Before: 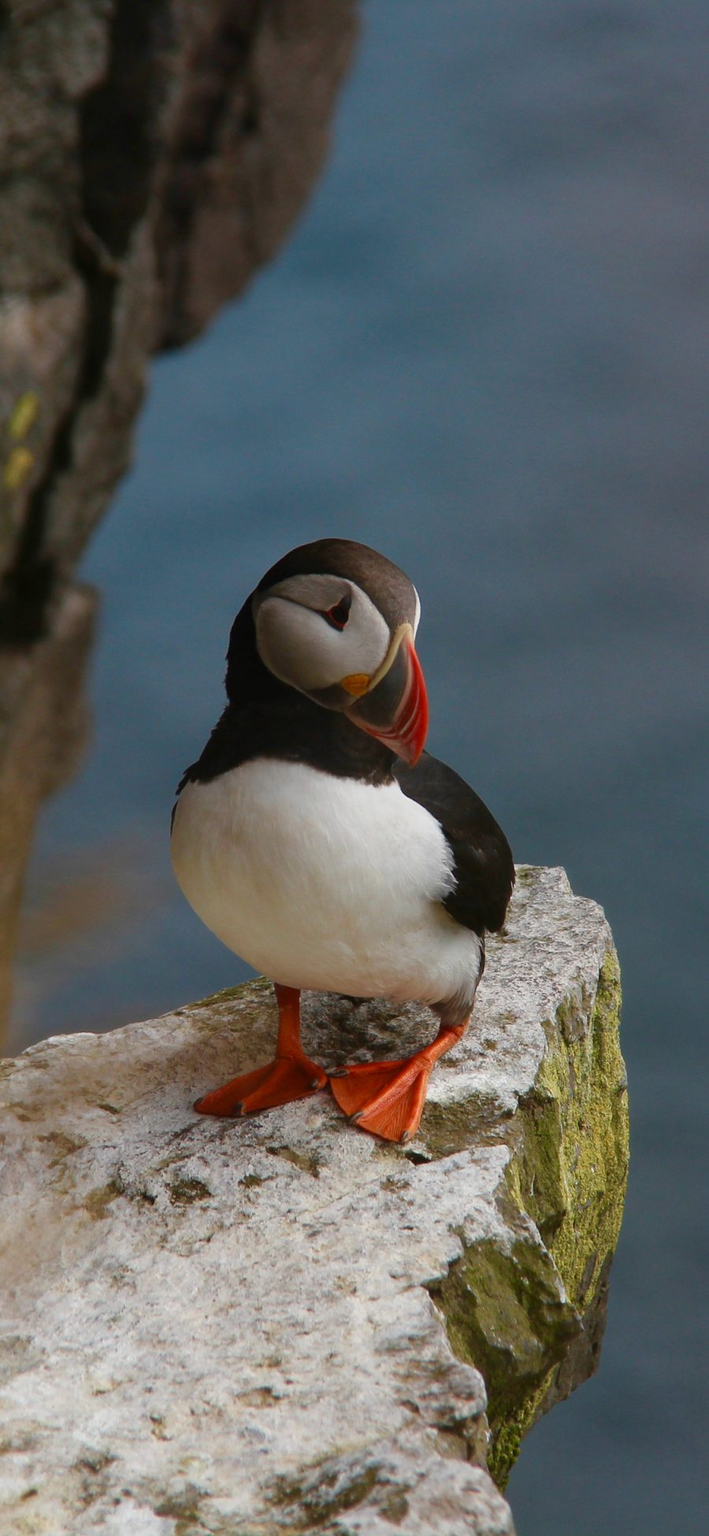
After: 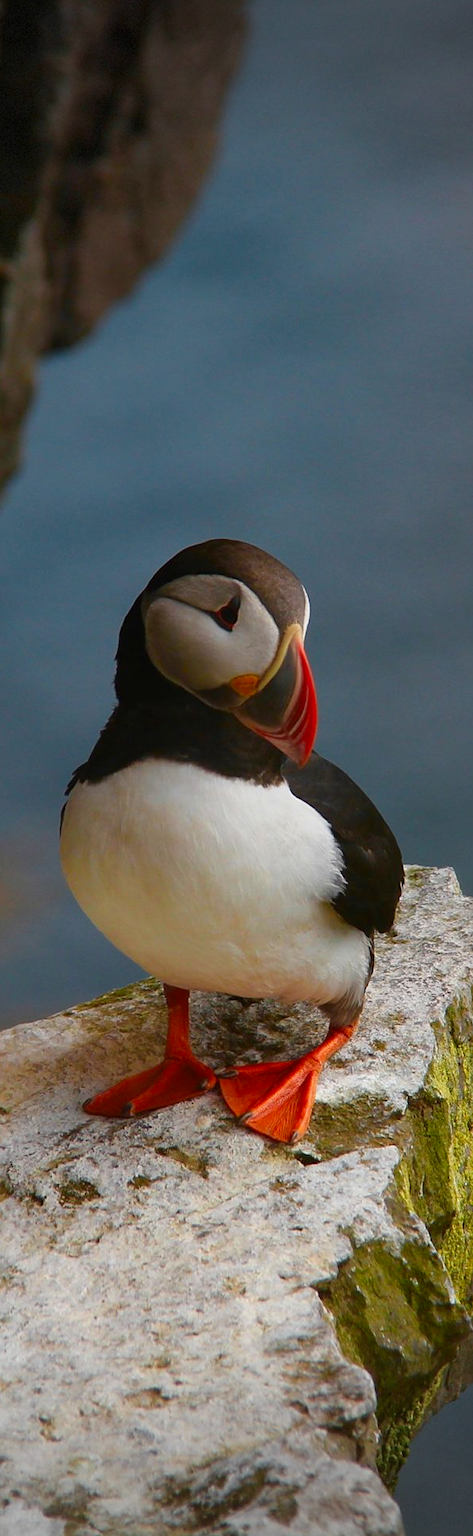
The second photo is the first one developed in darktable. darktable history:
crop and rotate: left 15.754%, right 17.579%
sharpen: amount 0.2
vignetting: fall-off start 100%, brightness -0.406, saturation -0.3, width/height ratio 1.324, dithering 8-bit output, unbound false
color zones: curves: ch0 [(0.224, 0.526) (0.75, 0.5)]; ch1 [(0.055, 0.526) (0.224, 0.761) (0.377, 0.526) (0.75, 0.5)]
